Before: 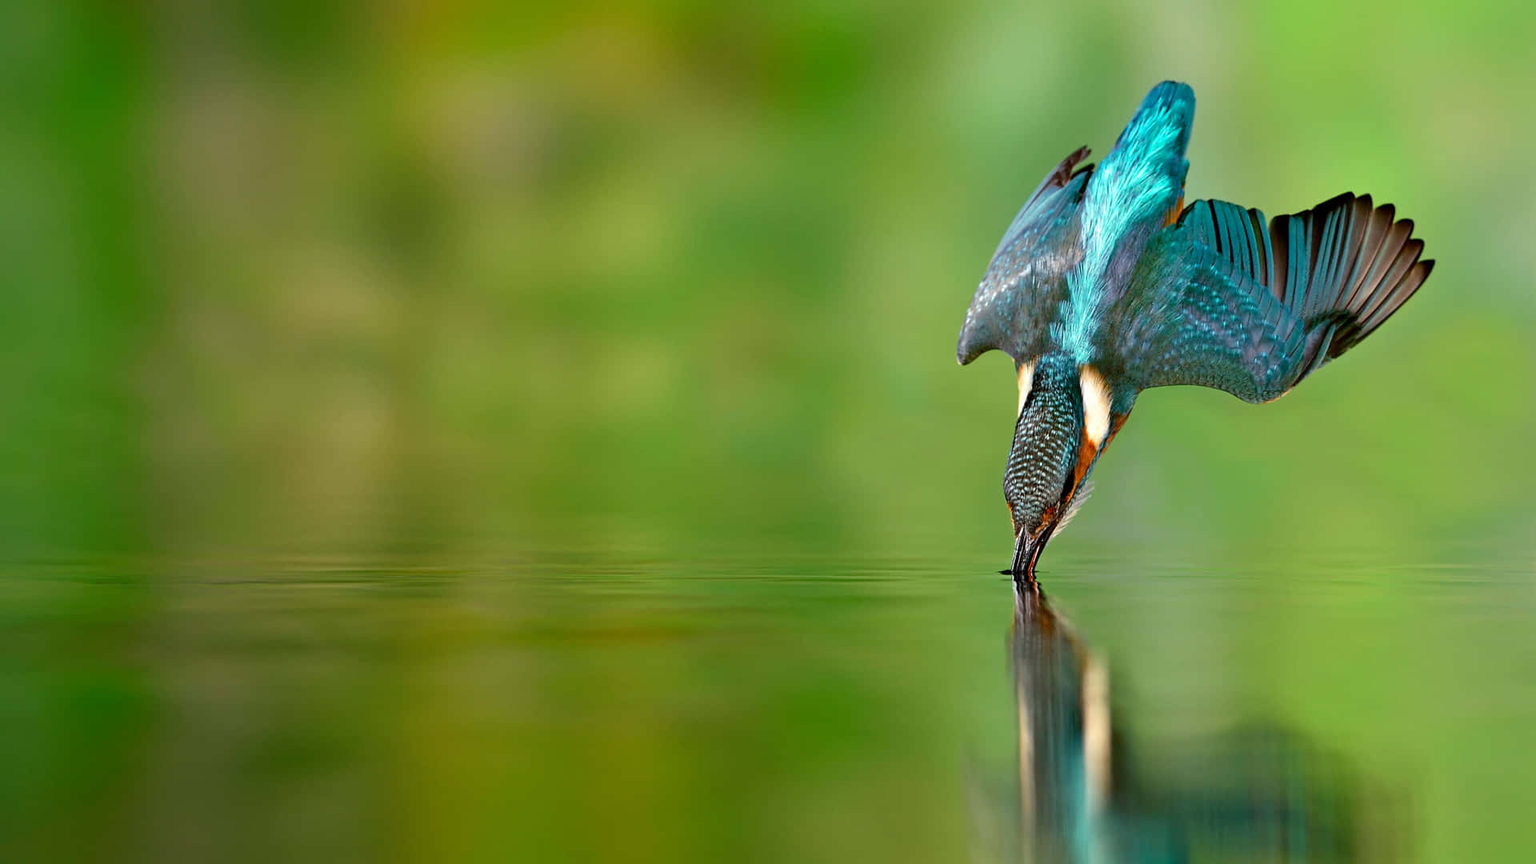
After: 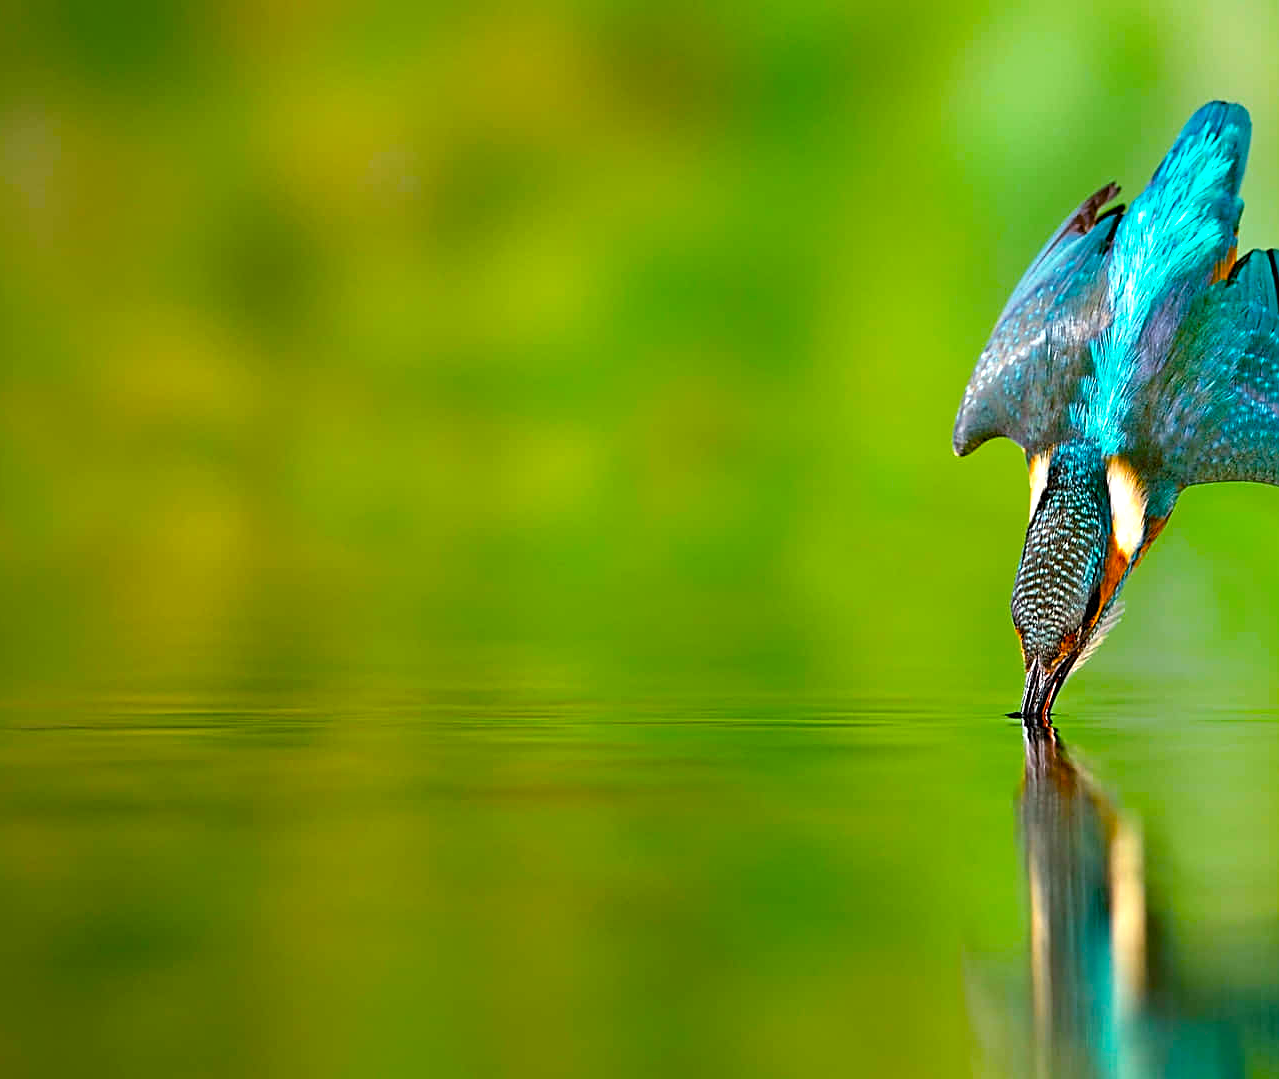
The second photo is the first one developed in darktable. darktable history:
sharpen: on, module defaults
exposure: black level correction 0, exposure 0.4 EV, compensate exposure bias true, compensate highlight preservation false
color balance rgb: linear chroma grading › global chroma 15%, perceptual saturation grading › global saturation 30%
crop and rotate: left 12.673%, right 20.66%
